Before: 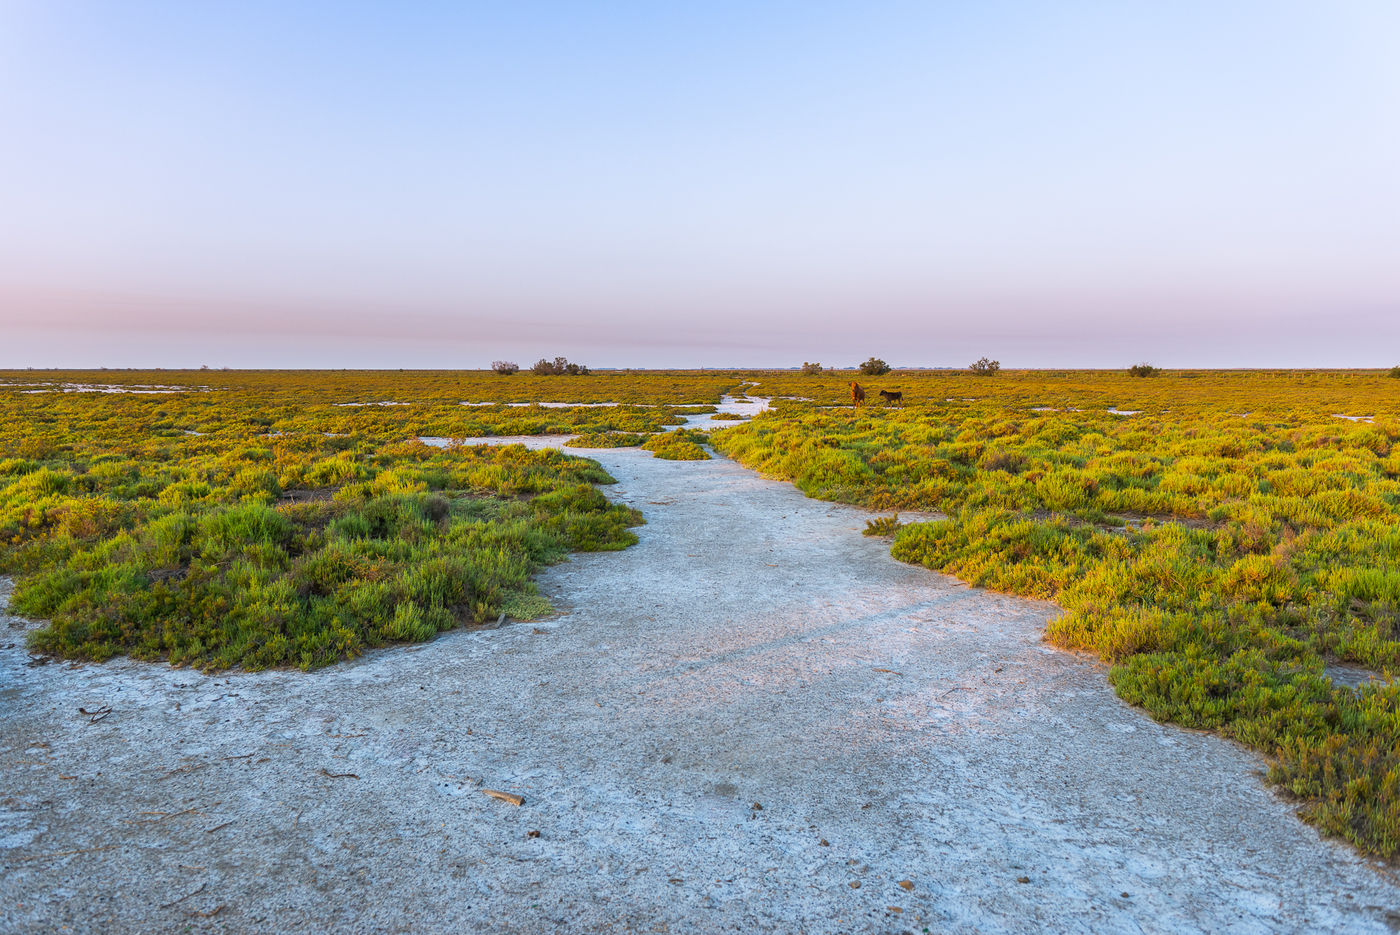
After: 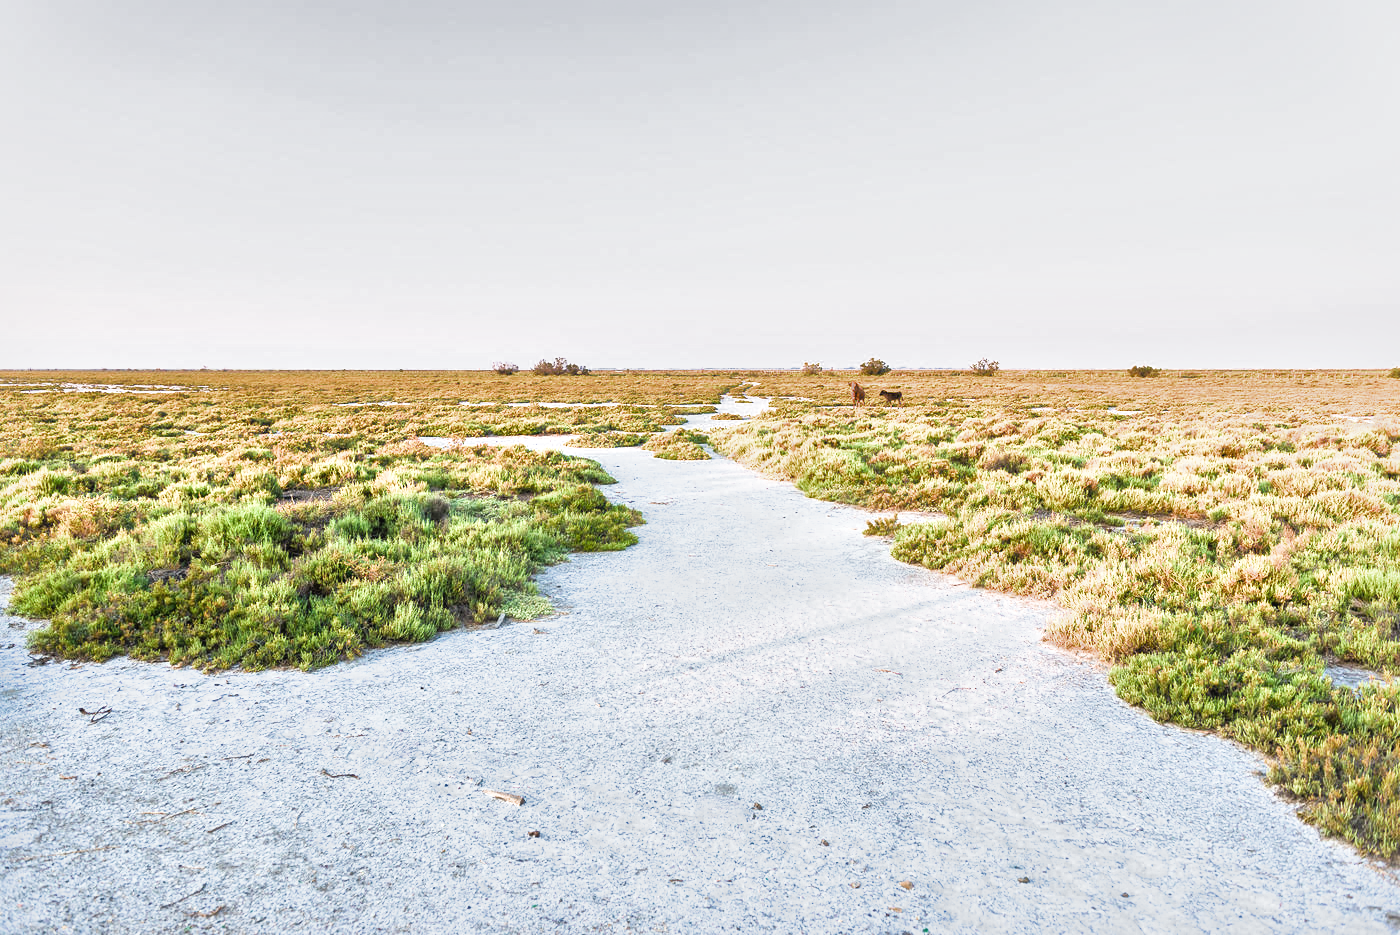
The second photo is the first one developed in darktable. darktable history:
contrast brightness saturation: contrast -0.101, saturation -0.09
local contrast: mode bilateral grid, contrast 20, coarseness 51, detail 179%, midtone range 0.2
exposure: black level correction 0, exposure 1.2 EV, compensate exposure bias true, compensate highlight preservation false
filmic rgb: middle gray luminance 12.82%, black relative exposure -10.11 EV, white relative exposure 3.47 EV, target black luminance 0%, hardness 5.75, latitude 45.18%, contrast 1.232, highlights saturation mix 5.9%, shadows ↔ highlights balance 26.48%, add noise in highlights 0, color science v3 (2019), use custom middle-gray values true, contrast in highlights soft
